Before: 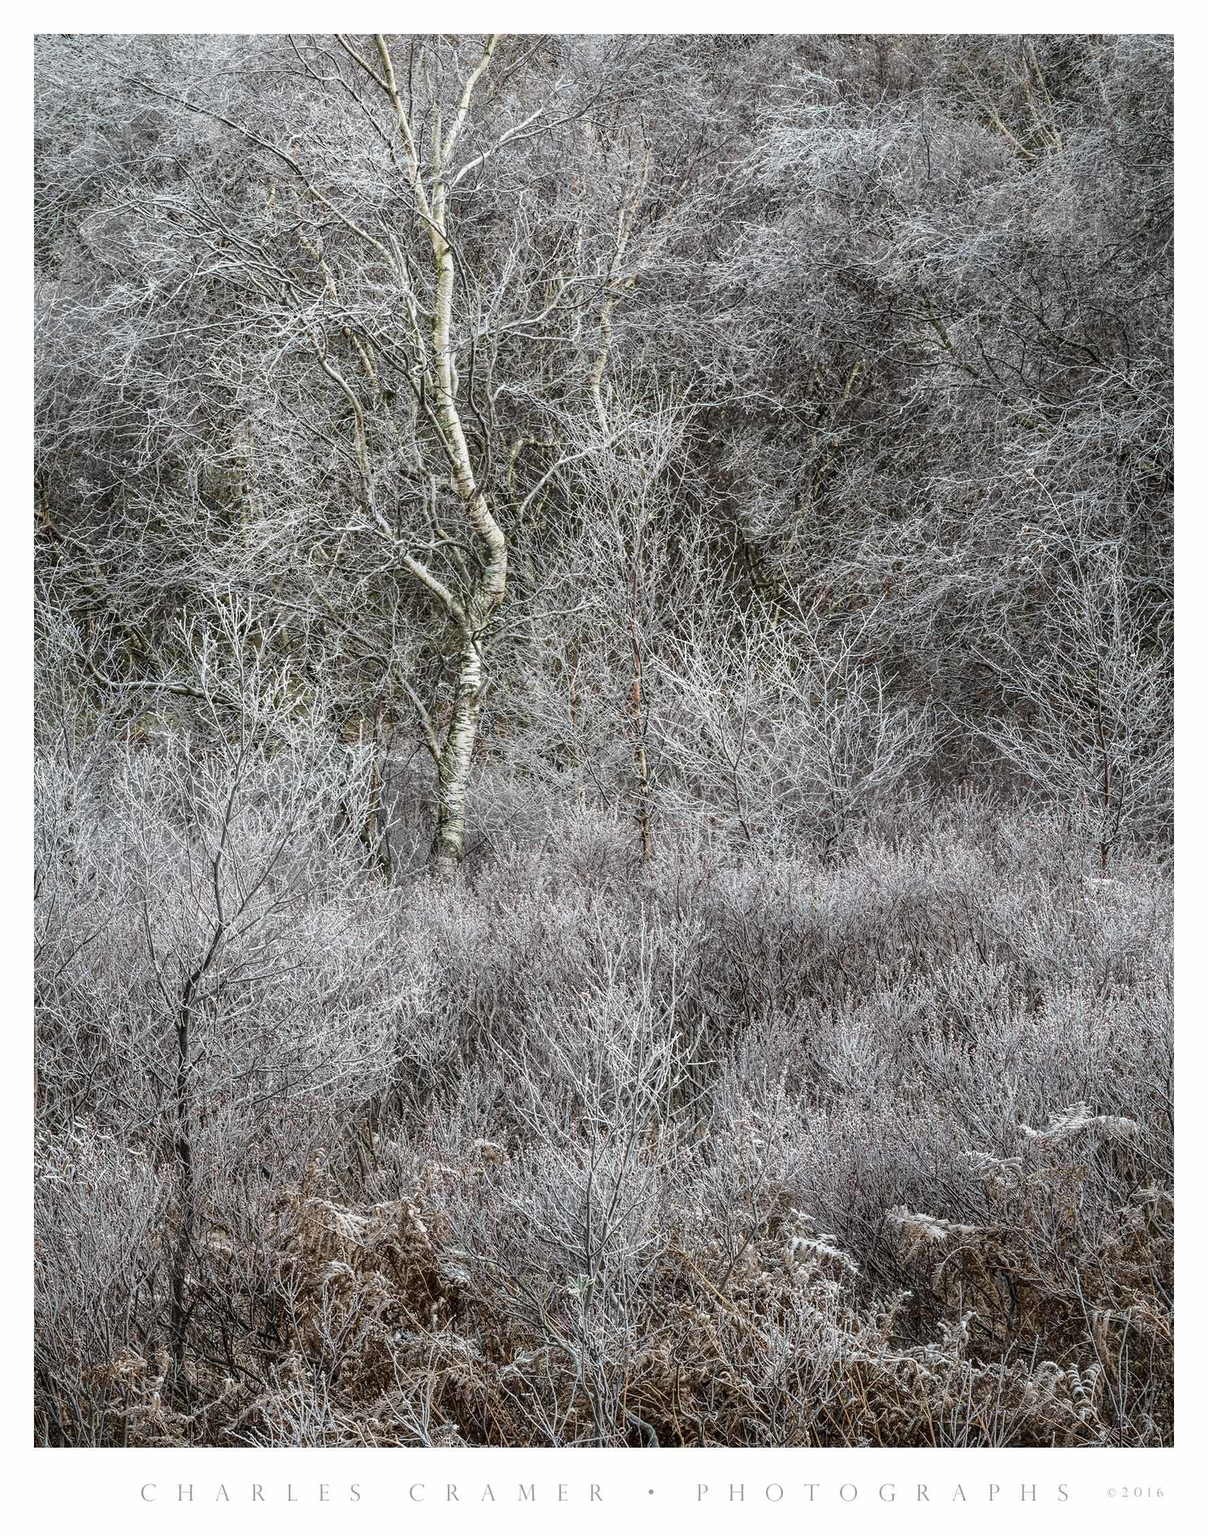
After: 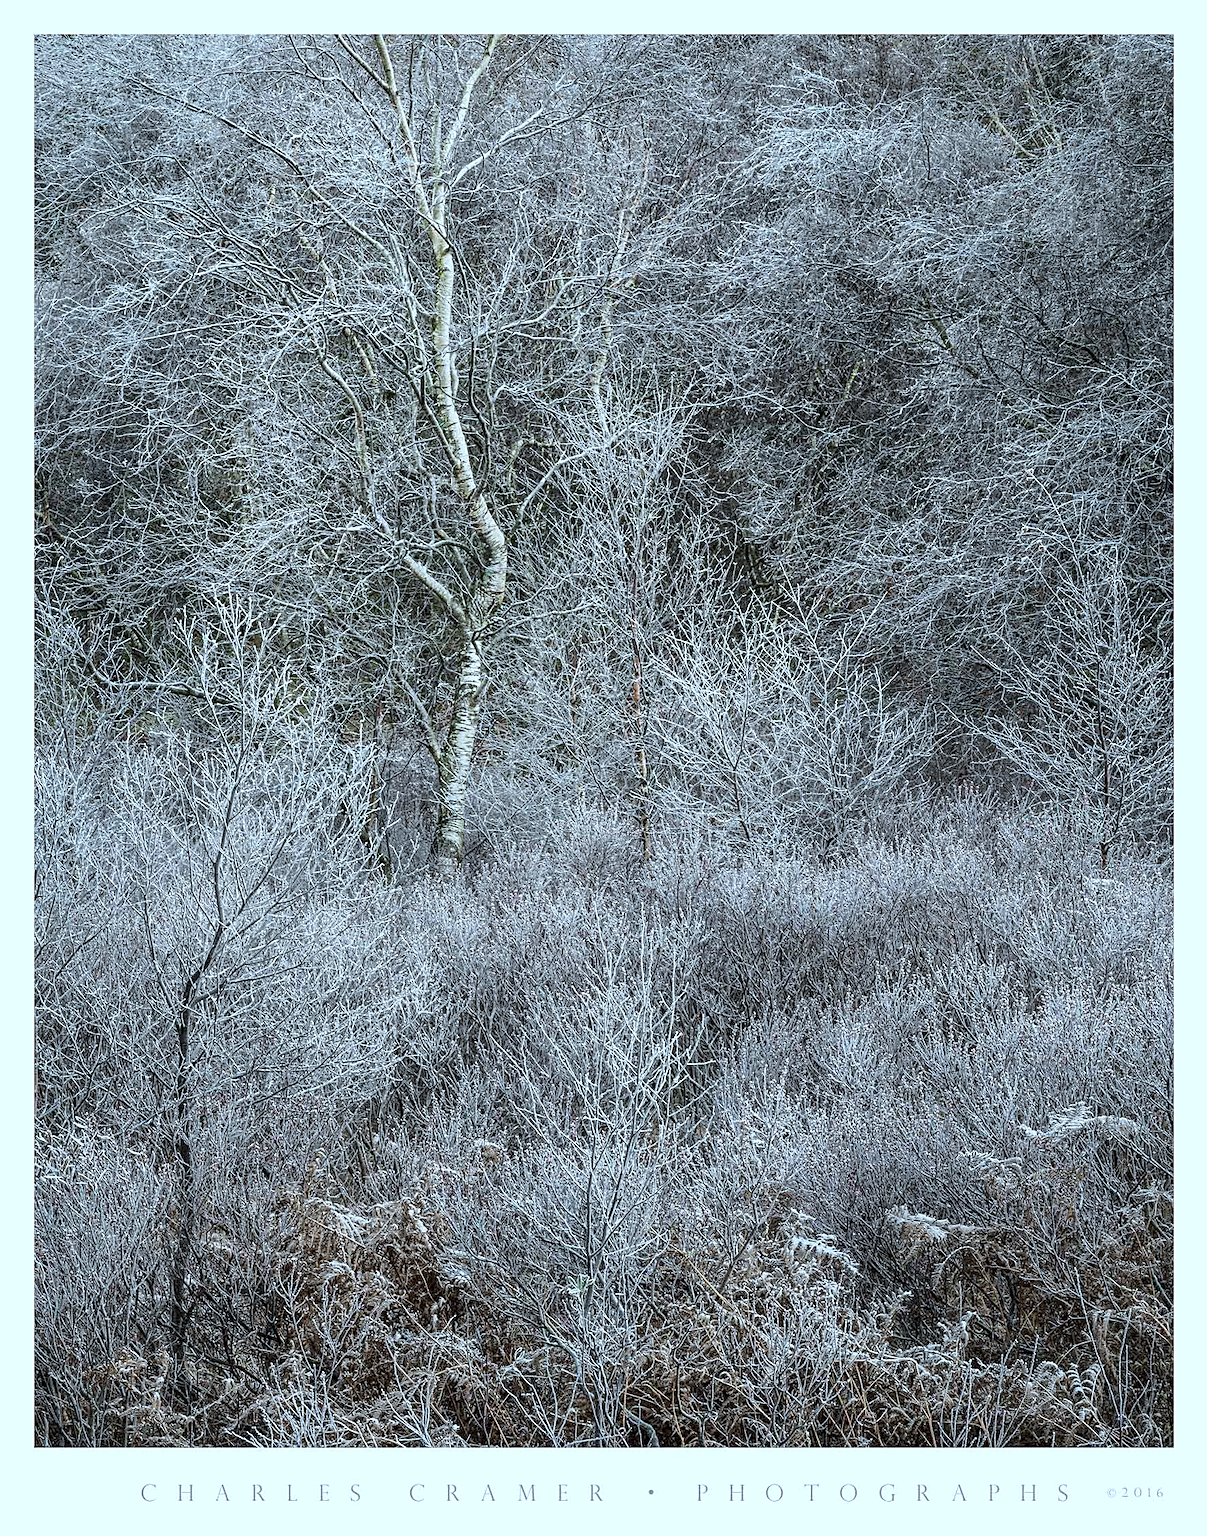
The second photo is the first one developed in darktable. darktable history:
sharpen: on, module defaults
color calibration: illuminant F (fluorescent), F source F9 (Cool White Deluxe 4150 K) – high CRI, x 0.374, y 0.373, temperature 4158.34 K
